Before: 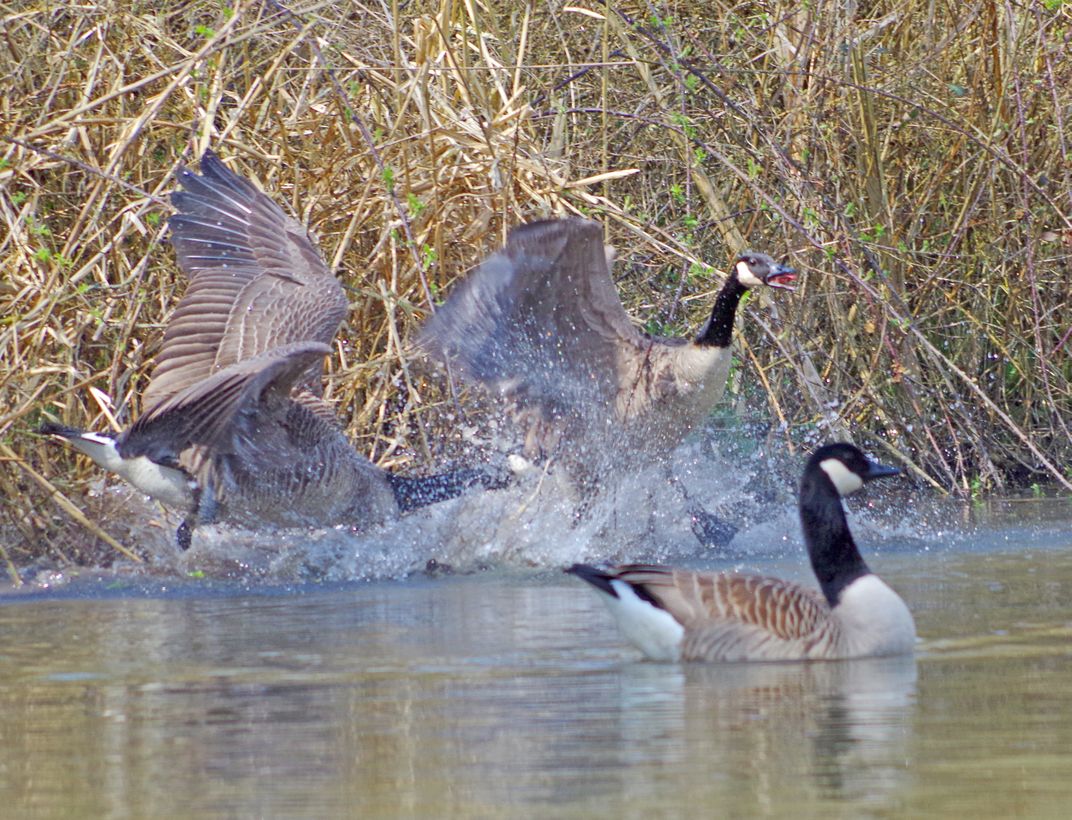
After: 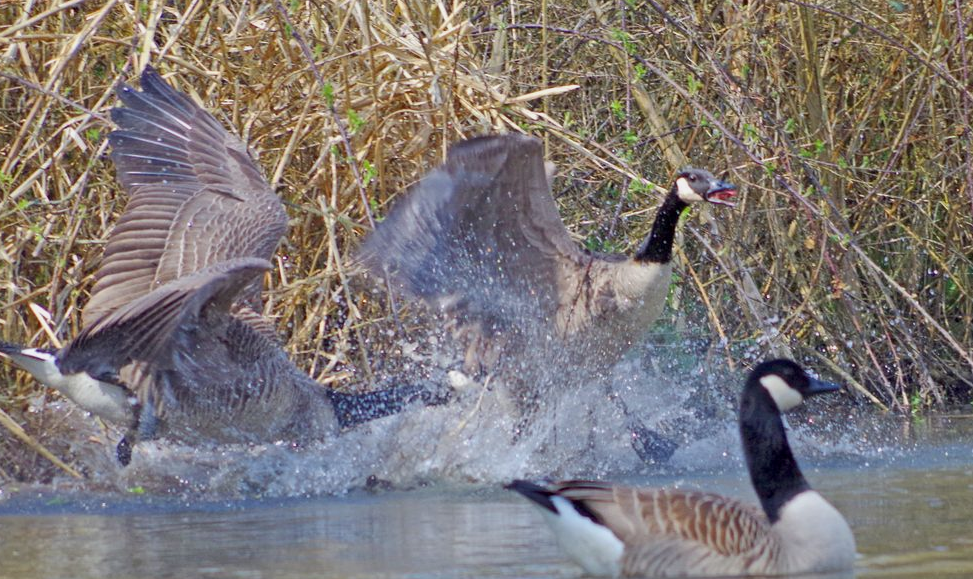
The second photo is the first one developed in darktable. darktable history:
exposure: black level correction 0.001, exposure -0.199 EV, compensate highlight preservation false
crop: left 5.617%, top 10.258%, right 3.608%, bottom 19.082%
